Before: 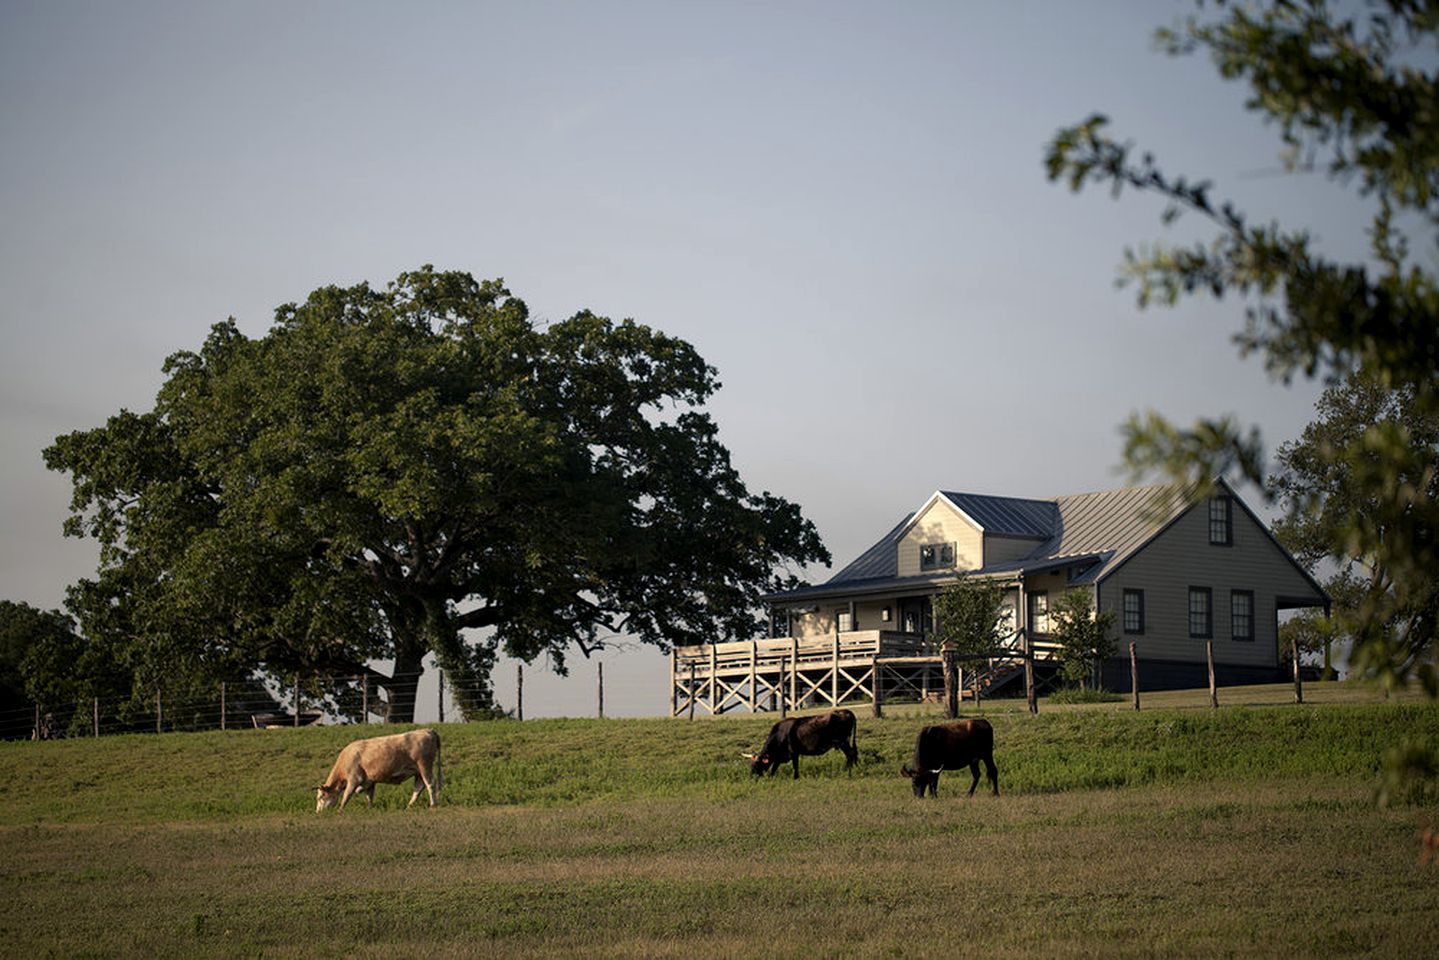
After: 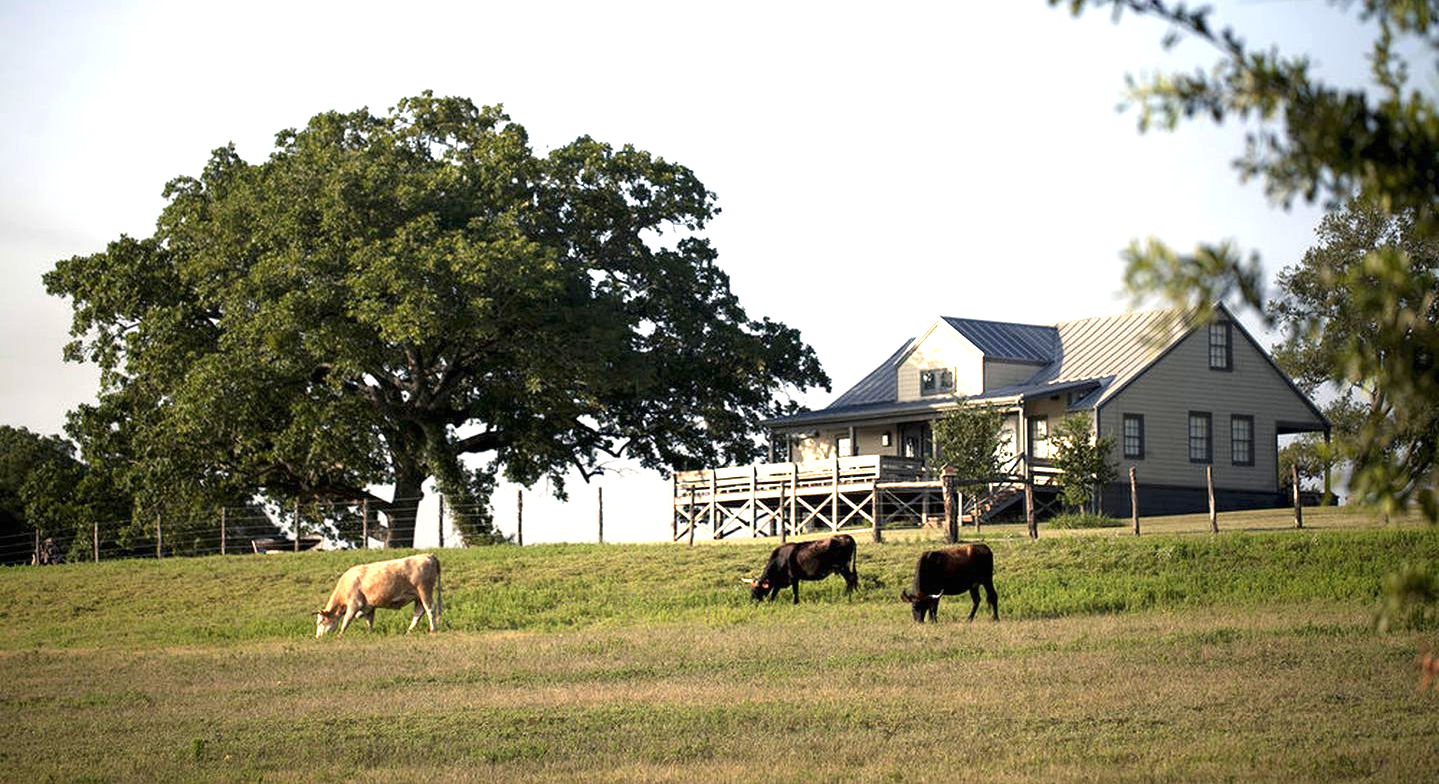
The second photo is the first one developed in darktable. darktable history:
crop and rotate: top 18.301%
exposure: black level correction 0, exposure 1.463 EV, compensate highlight preservation false
